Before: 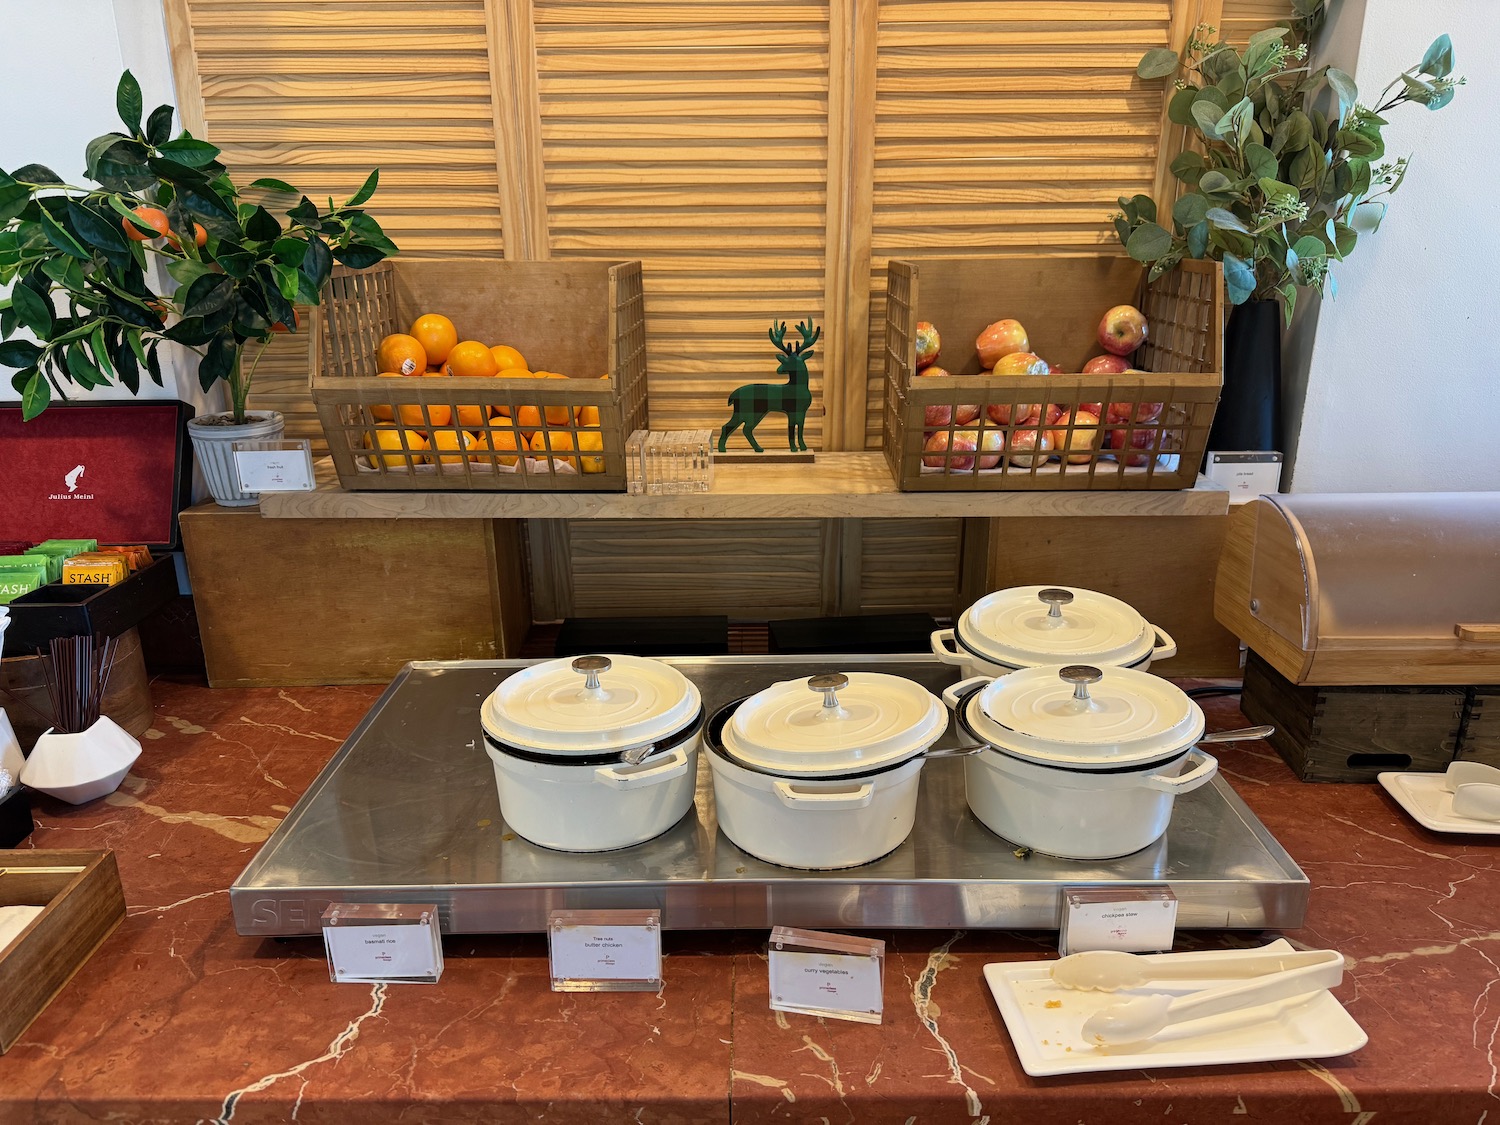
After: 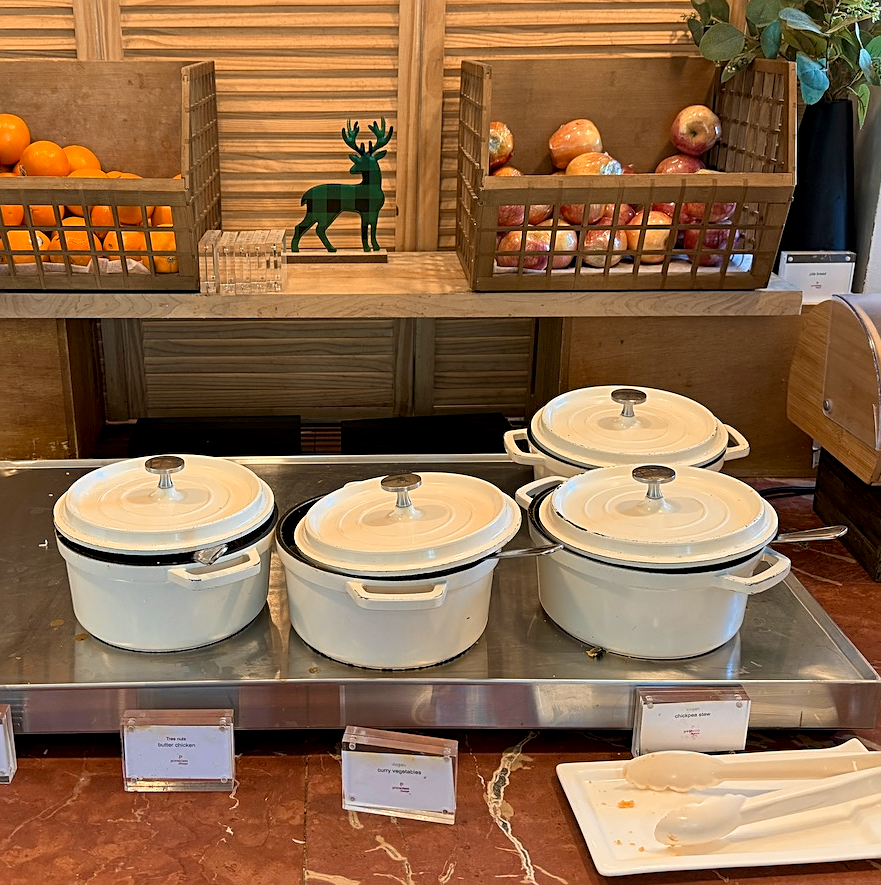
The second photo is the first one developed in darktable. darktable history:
crop and rotate: left 28.508%, top 17.834%, right 12.757%, bottom 3.416%
sharpen: on, module defaults
color zones: curves: ch2 [(0, 0.5) (0.143, 0.5) (0.286, 0.416) (0.429, 0.5) (0.571, 0.5) (0.714, 0.5) (0.857, 0.5) (1, 0.5)]
velvia: on, module defaults
